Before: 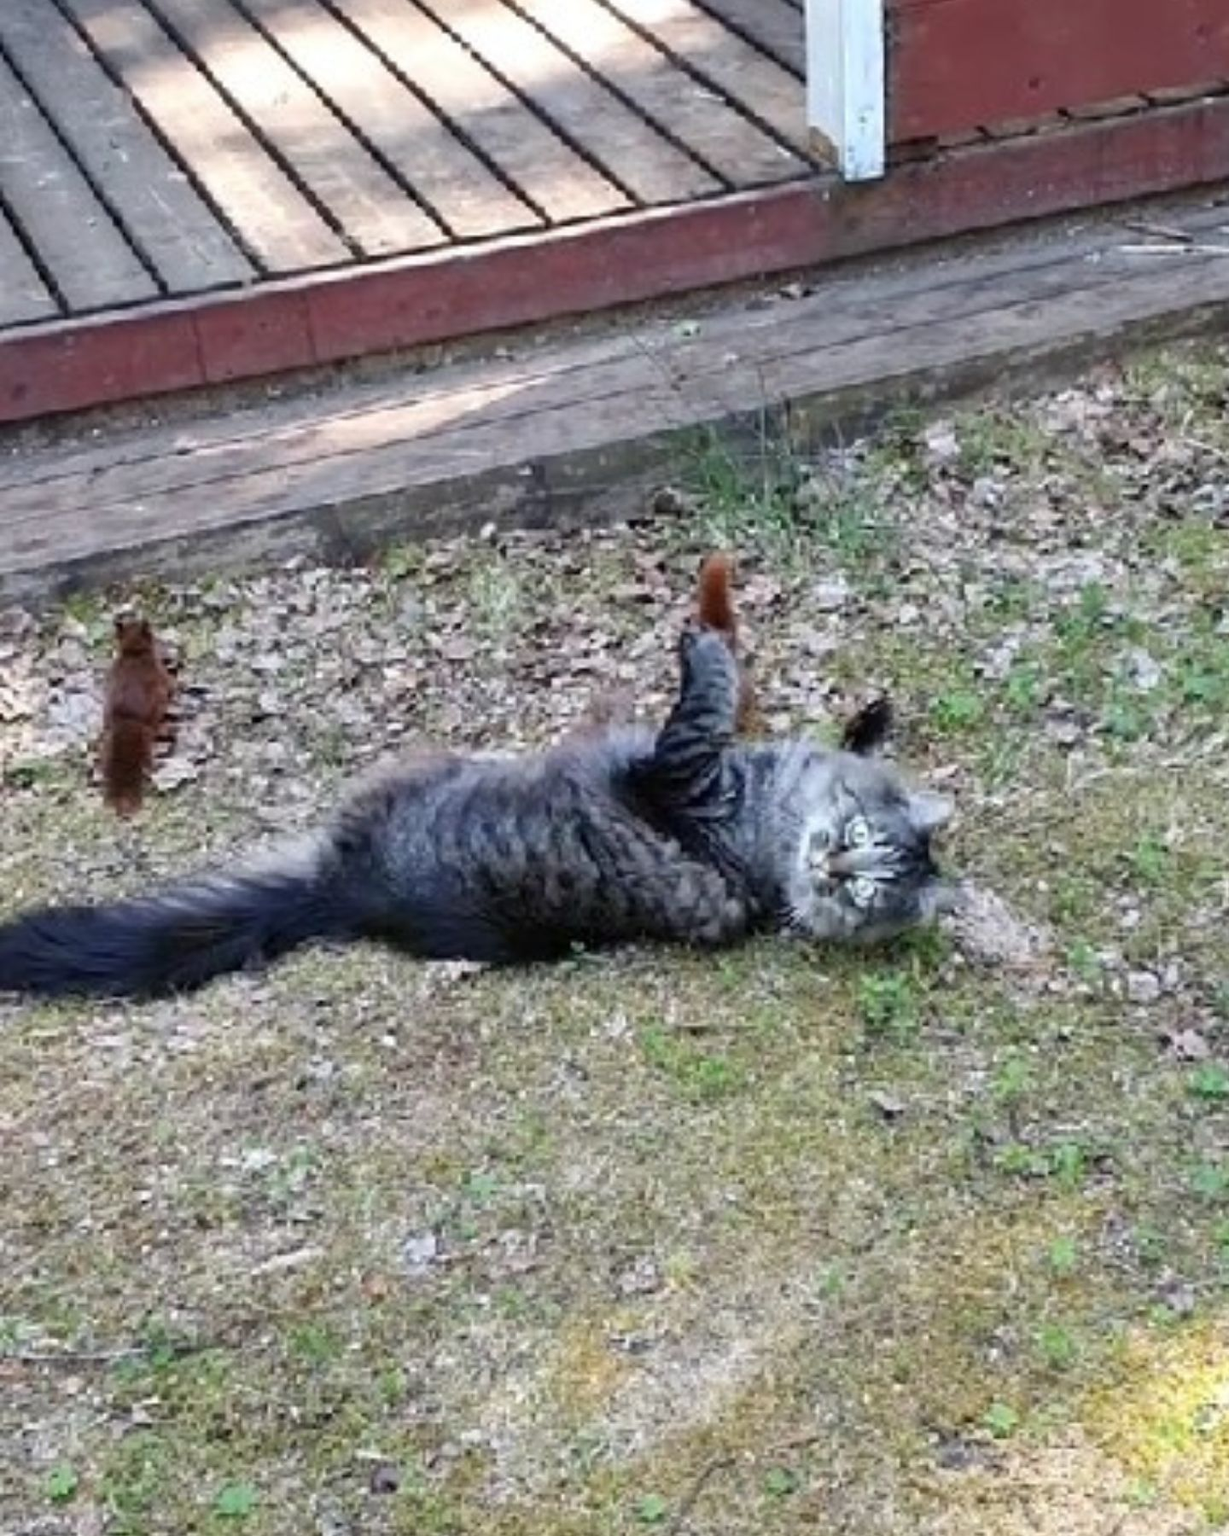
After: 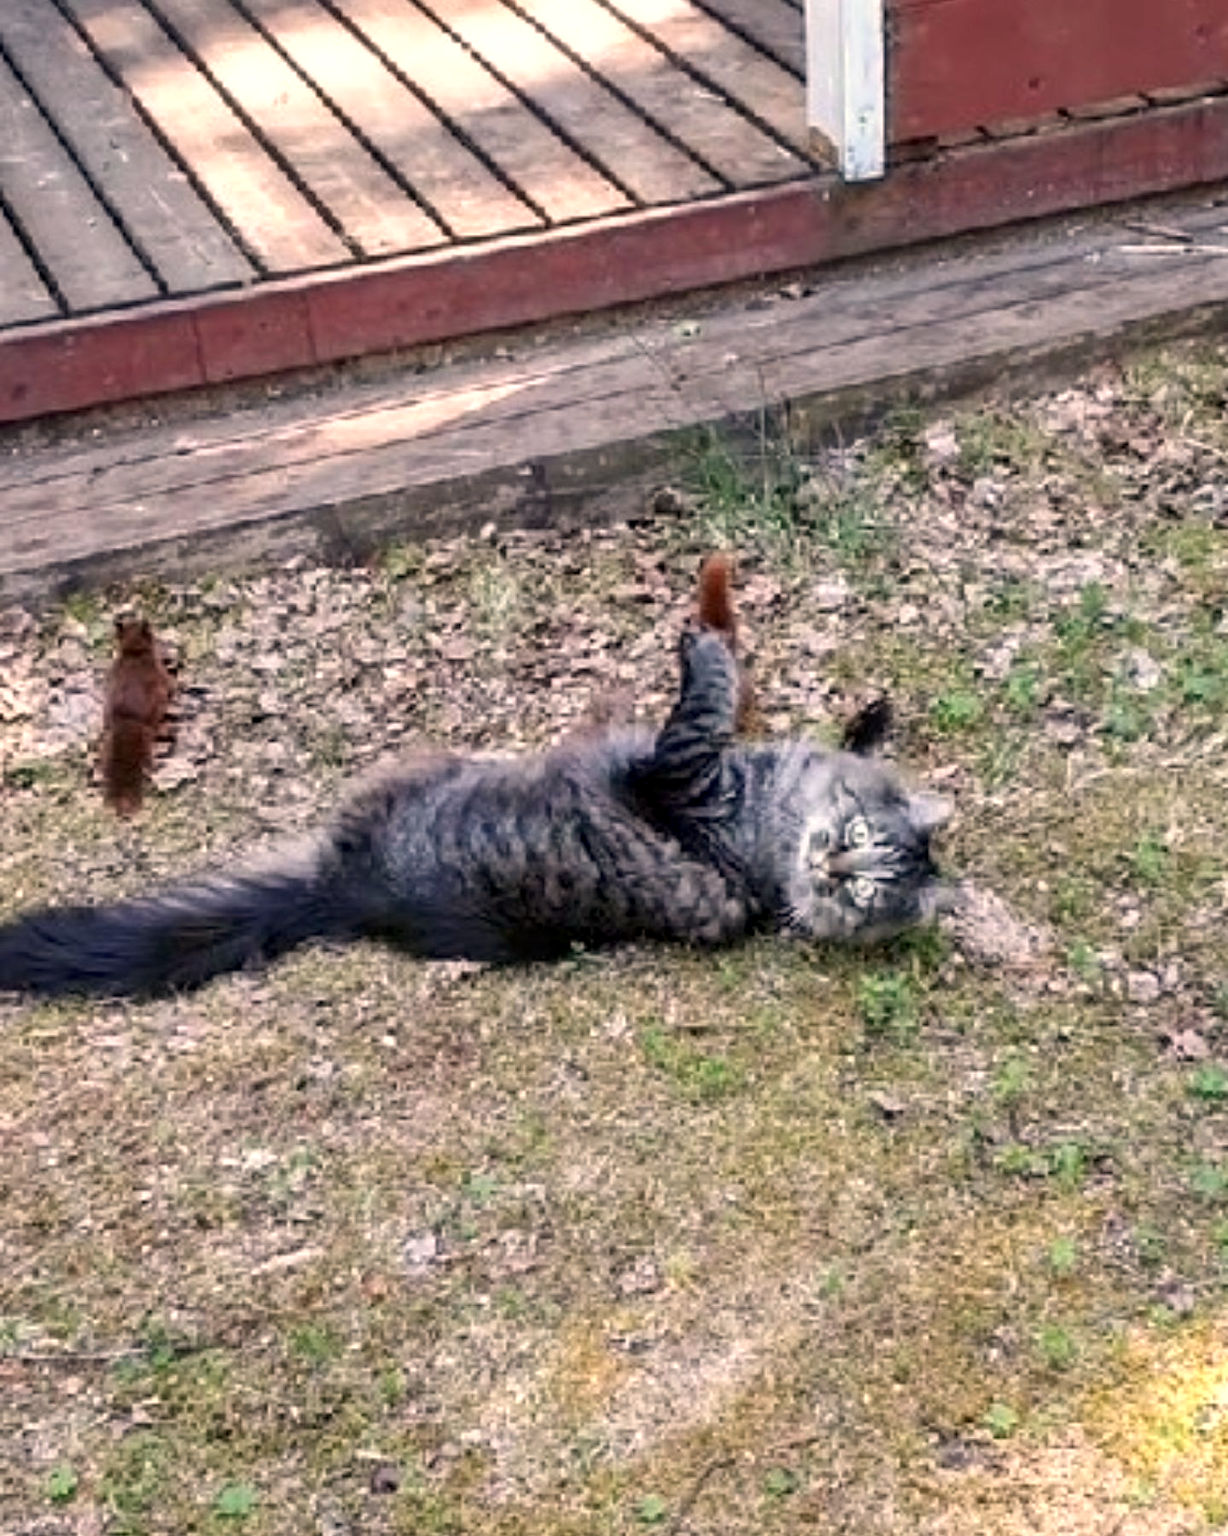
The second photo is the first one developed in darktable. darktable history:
local contrast: on, module defaults
white balance: red 1.127, blue 0.943
